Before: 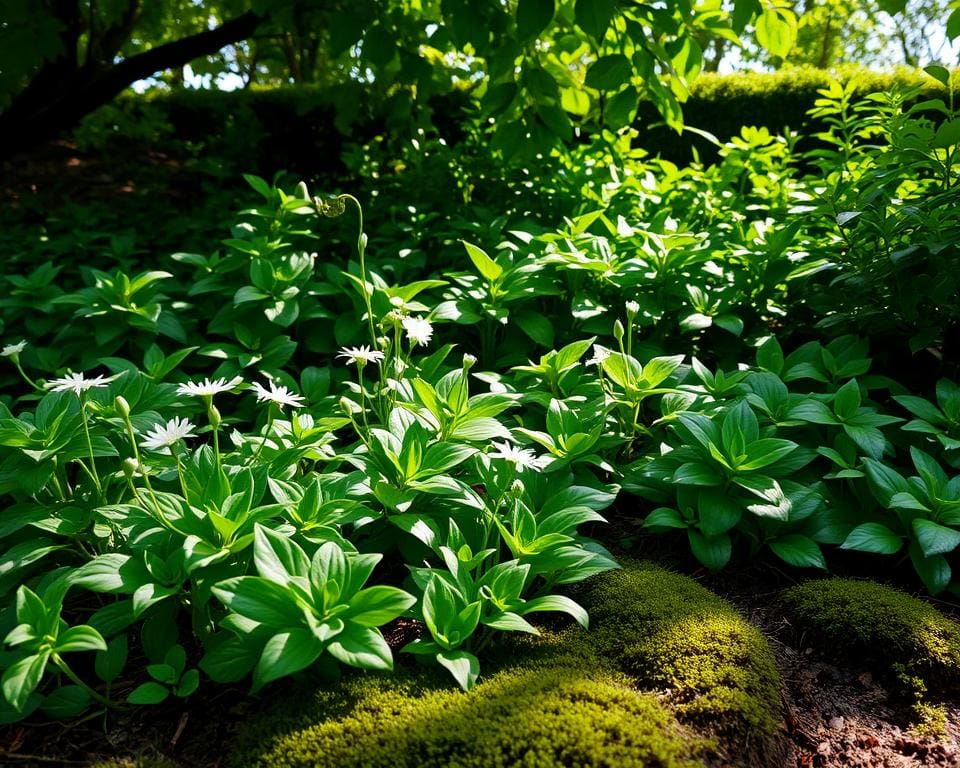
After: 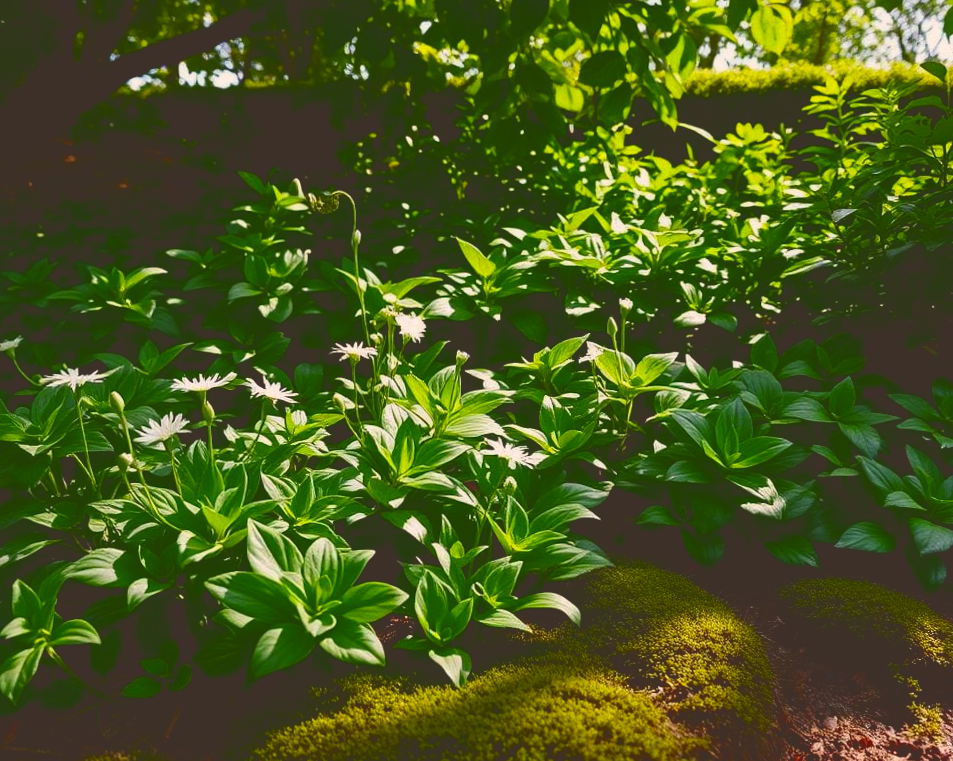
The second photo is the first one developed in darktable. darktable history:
tone curve: curves: ch0 [(0, 0.211) (0.15, 0.25) (1, 0.953)], color space Lab, independent channels, preserve colors none
rotate and perspective: rotation 0.192°, lens shift (horizontal) -0.015, crop left 0.005, crop right 0.996, crop top 0.006, crop bottom 0.99
contrast brightness saturation: contrast 0.07, brightness -0.14, saturation 0.11
color correction: highlights a* 6.27, highlights b* 8.19, shadows a* 5.94, shadows b* 7.23, saturation 0.9
